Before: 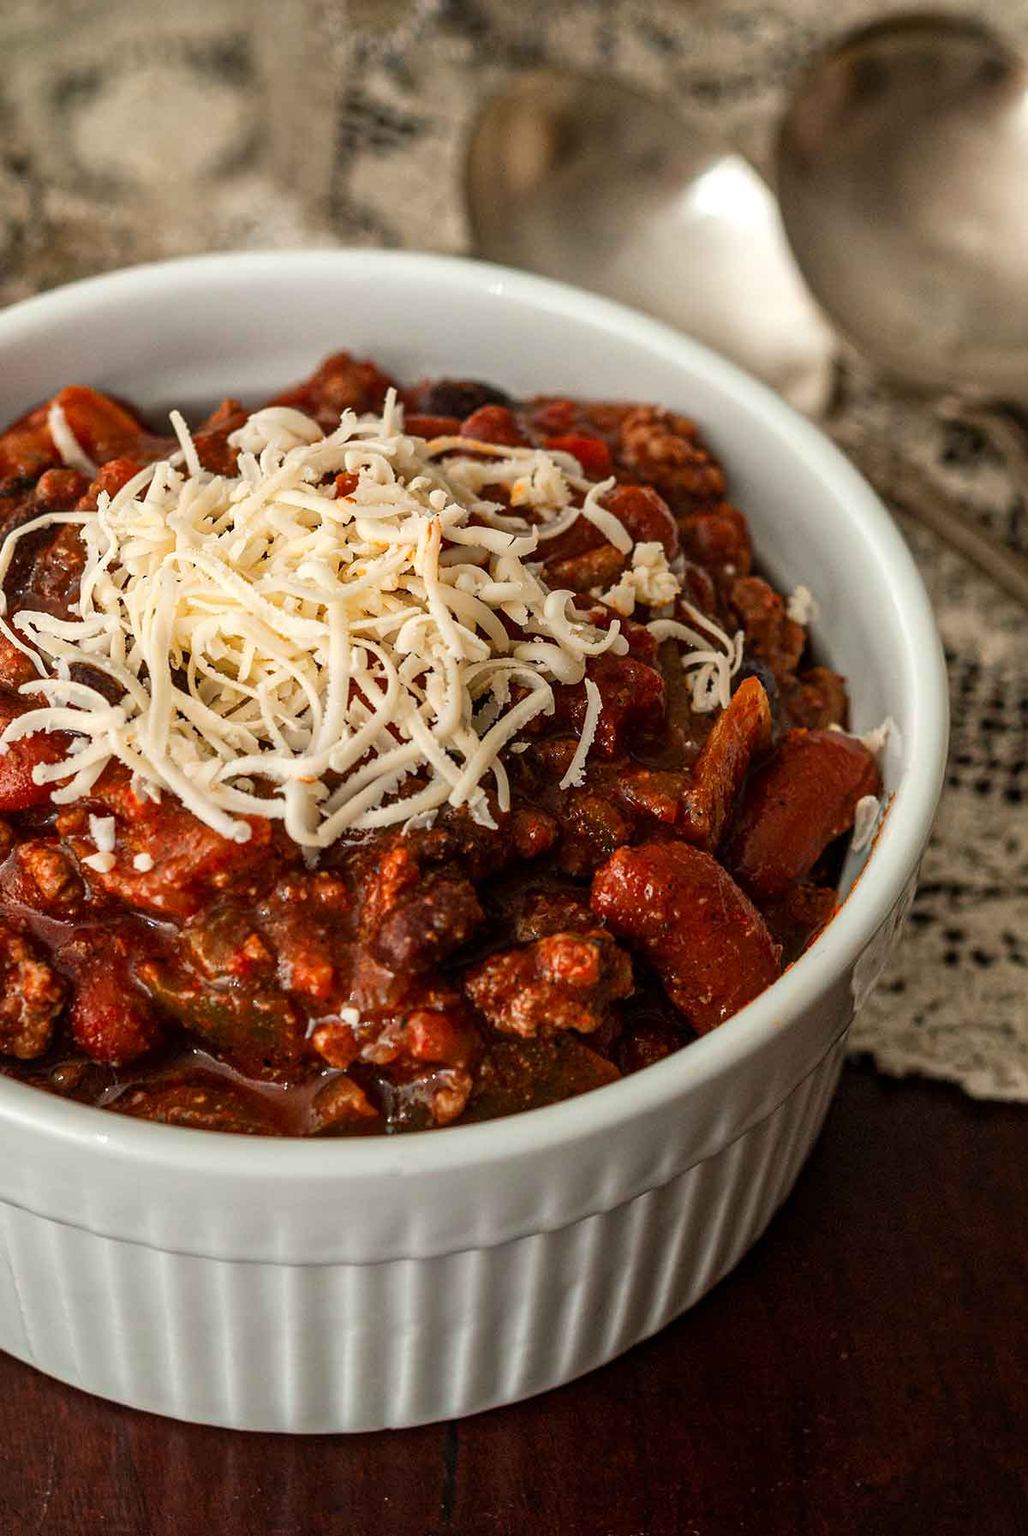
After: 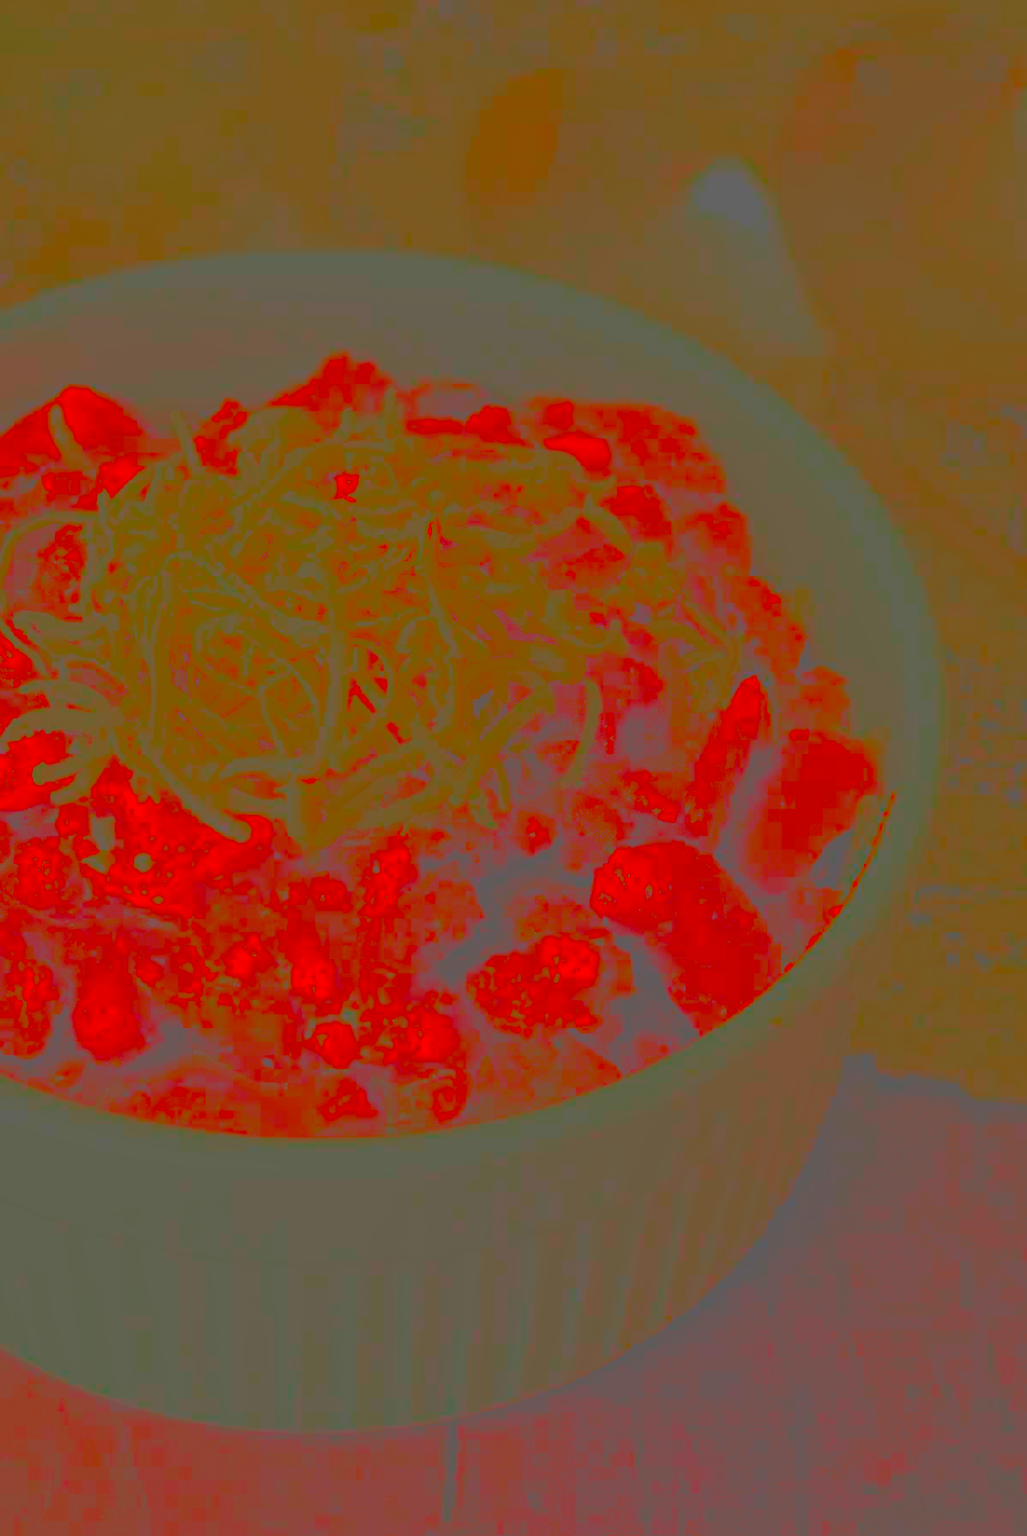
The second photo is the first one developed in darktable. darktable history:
tone curve: curves: ch0 [(0, 0.024) (0.031, 0.027) (0.113, 0.069) (0.198, 0.18) (0.304, 0.303) (0.441, 0.462) (0.557, 0.6) (0.711, 0.79) (0.812, 0.878) (0.927, 0.935) (1, 0.963)]; ch1 [(0, 0) (0.222, 0.2) (0.343, 0.325) (0.45, 0.441) (0.502, 0.501) (0.527, 0.534) (0.55, 0.561) (0.632, 0.656) (0.735, 0.754) (1, 1)]; ch2 [(0, 0) (0.249, 0.222) (0.352, 0.348) (0.424, 0.439) (0.476, 0.482) (0.499, 0.501) (0.517, 0.516) (0.532, 0.544) (0.558, 0.585) (0.596, 0.629) (0.726, 0.745) (0.82, 0.796) (0.998, 0.928)], preserve colors none
contrast brightness saturation: contrast -0.976, brightness -0.177, saturation 0.769
